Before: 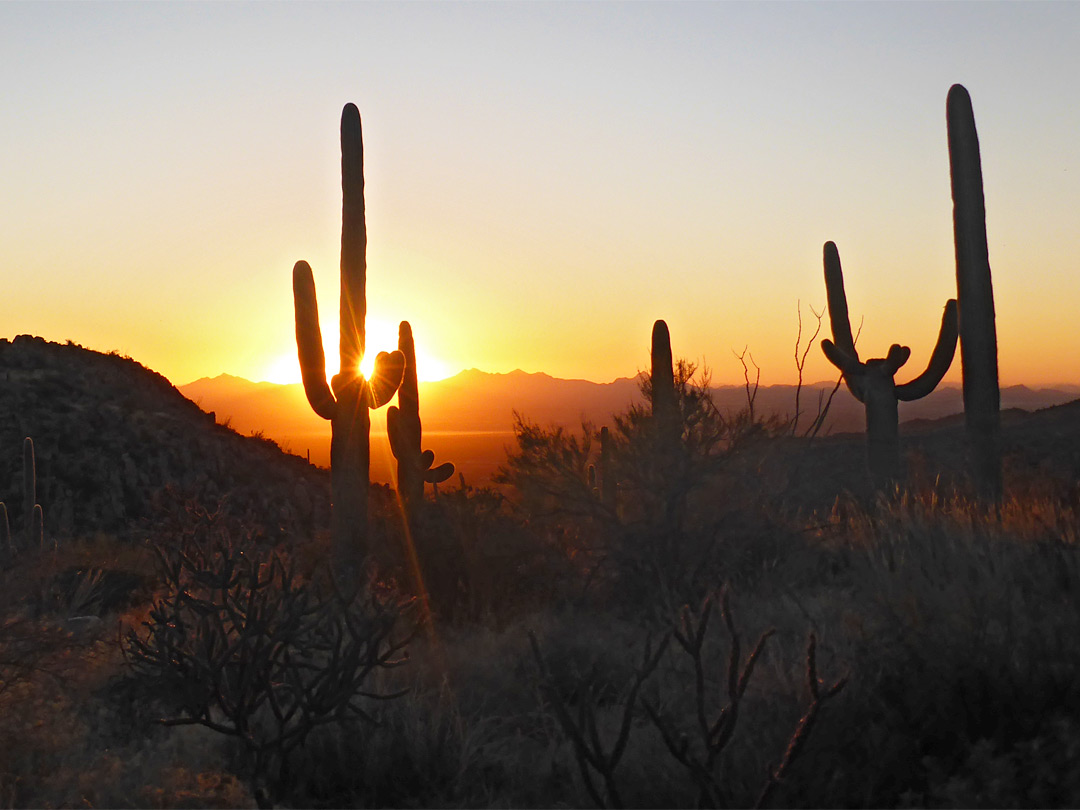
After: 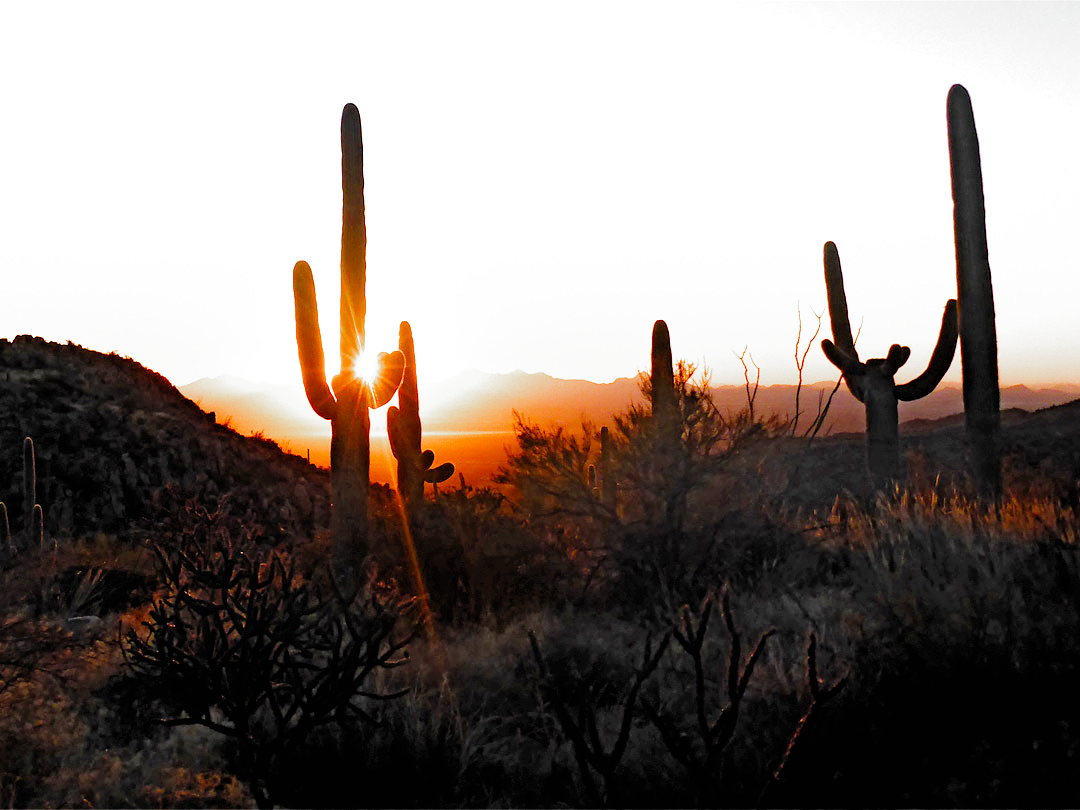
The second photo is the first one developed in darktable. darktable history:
shadows and highlights: radius 125.32, shadows 21.18, highlights -22.31, low approximation 0.01
exposure: black level correction 0, exposure 1.2 EV, compensate highlight preservation false
filmic rgb: black relative exposure -3.68 EV, white relative exposure 2.74 EV, threshold 5.94 EV, dynamic range scaling -5.69%, hardness 3.04, add noise in highlights 0.001, preserve chrominance no, color science v3 (2019), use custom middle-gray values true, contrast in highlights soft, enable highlight reconstruction true
